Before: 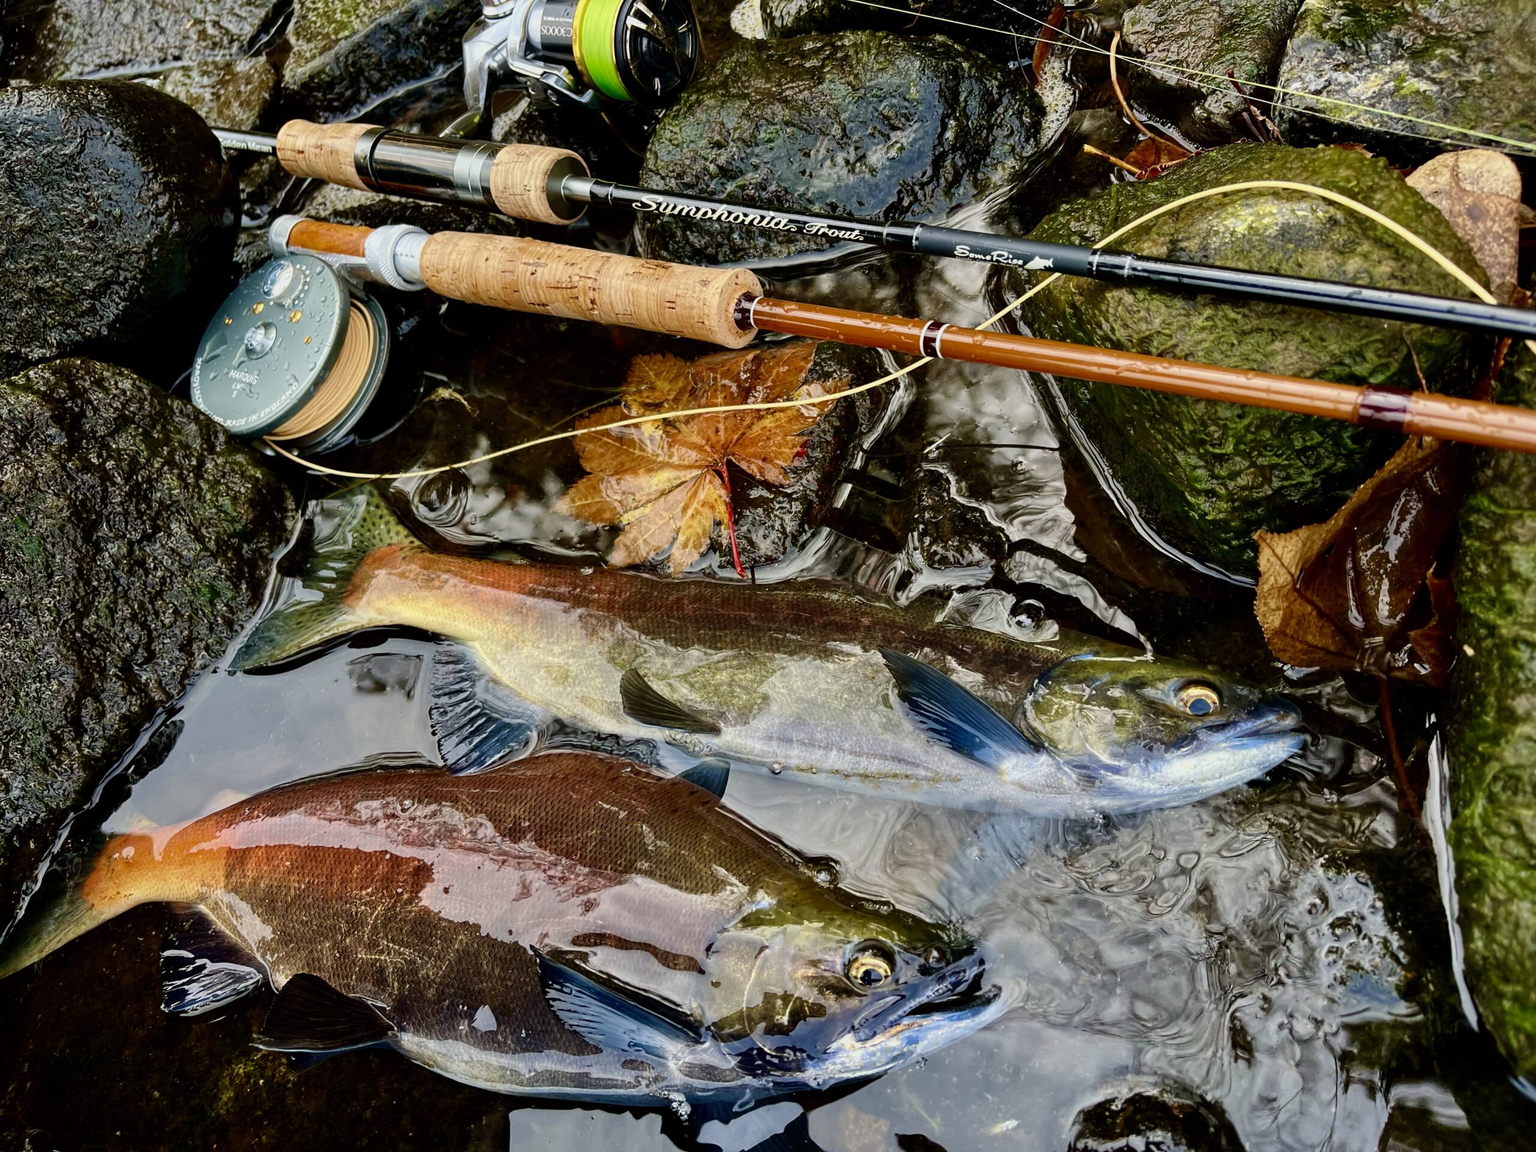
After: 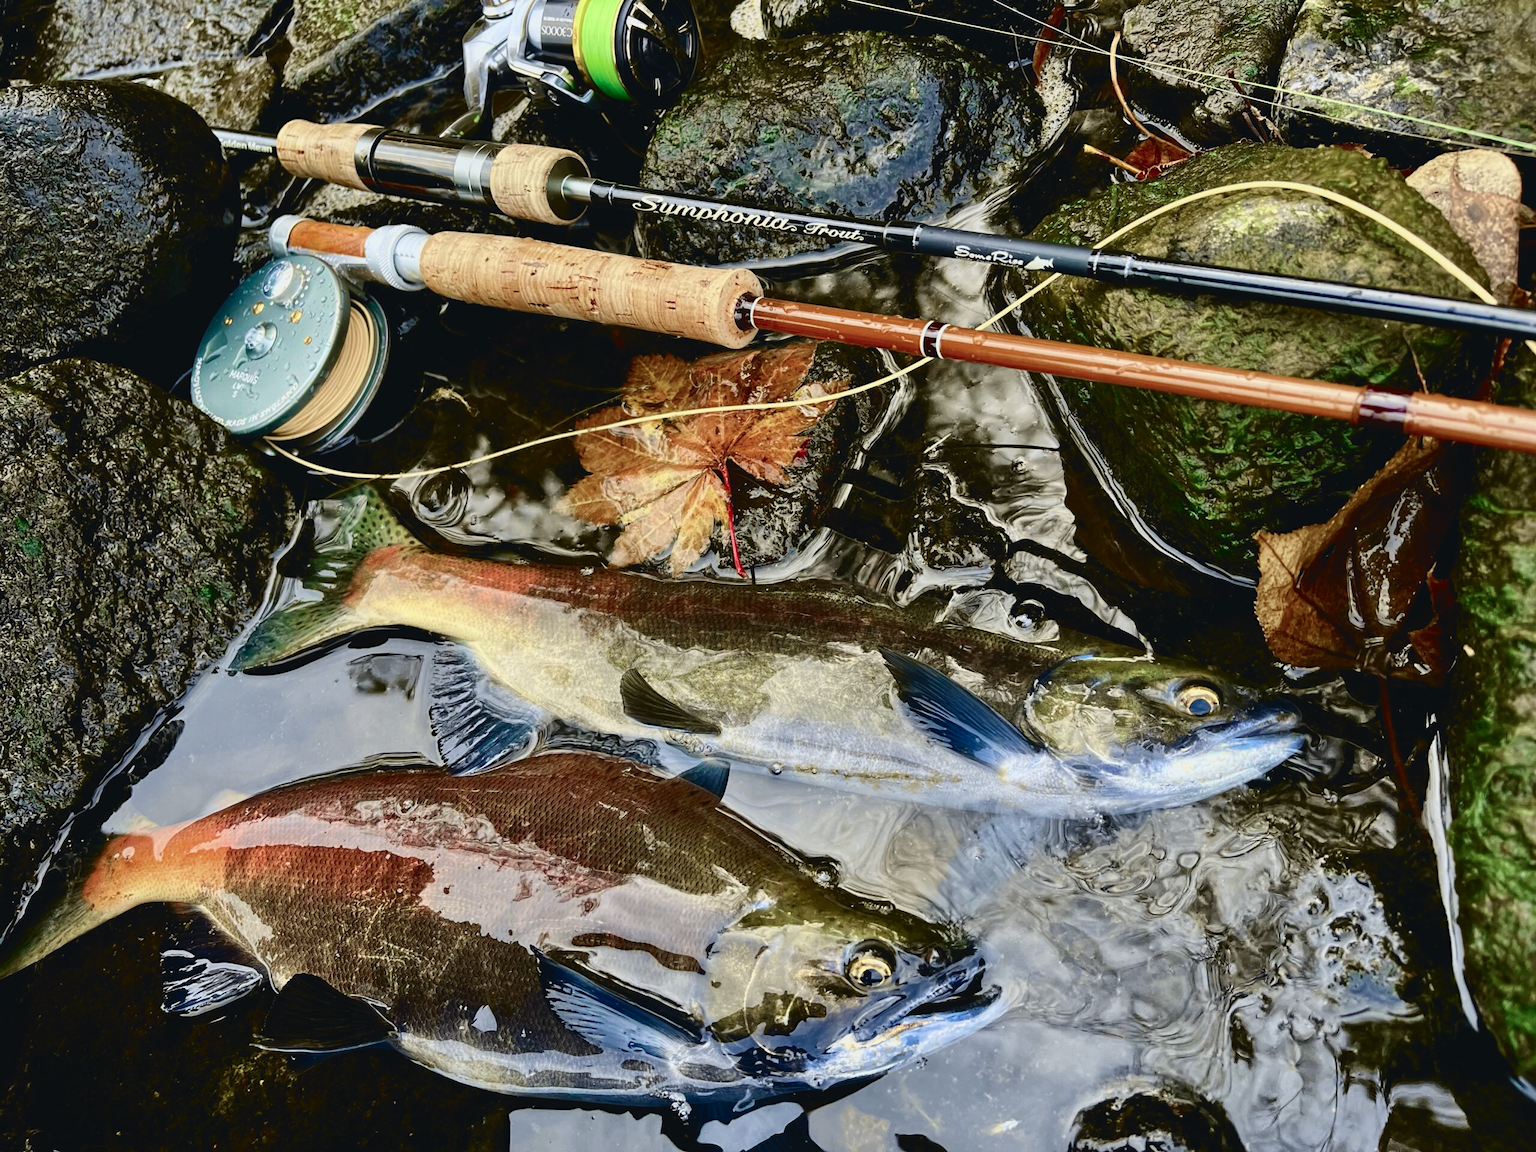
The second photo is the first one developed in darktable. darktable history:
tone curve: curves: ch0 [(0, 0.039) (0.104, 0.103) (0.273, 0.267) (0.448, 0.487) (0.704, 0.761) (0.886, 0.922) (0.994, 0.971)]; ch1 [(0, 0) (0.335, 0.298) (0.446, 0.413) (0.485, 0.487) (0.515, 0.503) (0.566, 0.563) (0.641, 0.655) (1, 1)]; ch2 [(0, 0) (0.314, 0.301) (0.421, 0.411) (0.502, 0.494) (0.528, 0.54) (0.557, 0.559) (0.612, 0.605) (0.722, 0.686) (1, 1)], color space Lab, independent channels, preserve colors none
